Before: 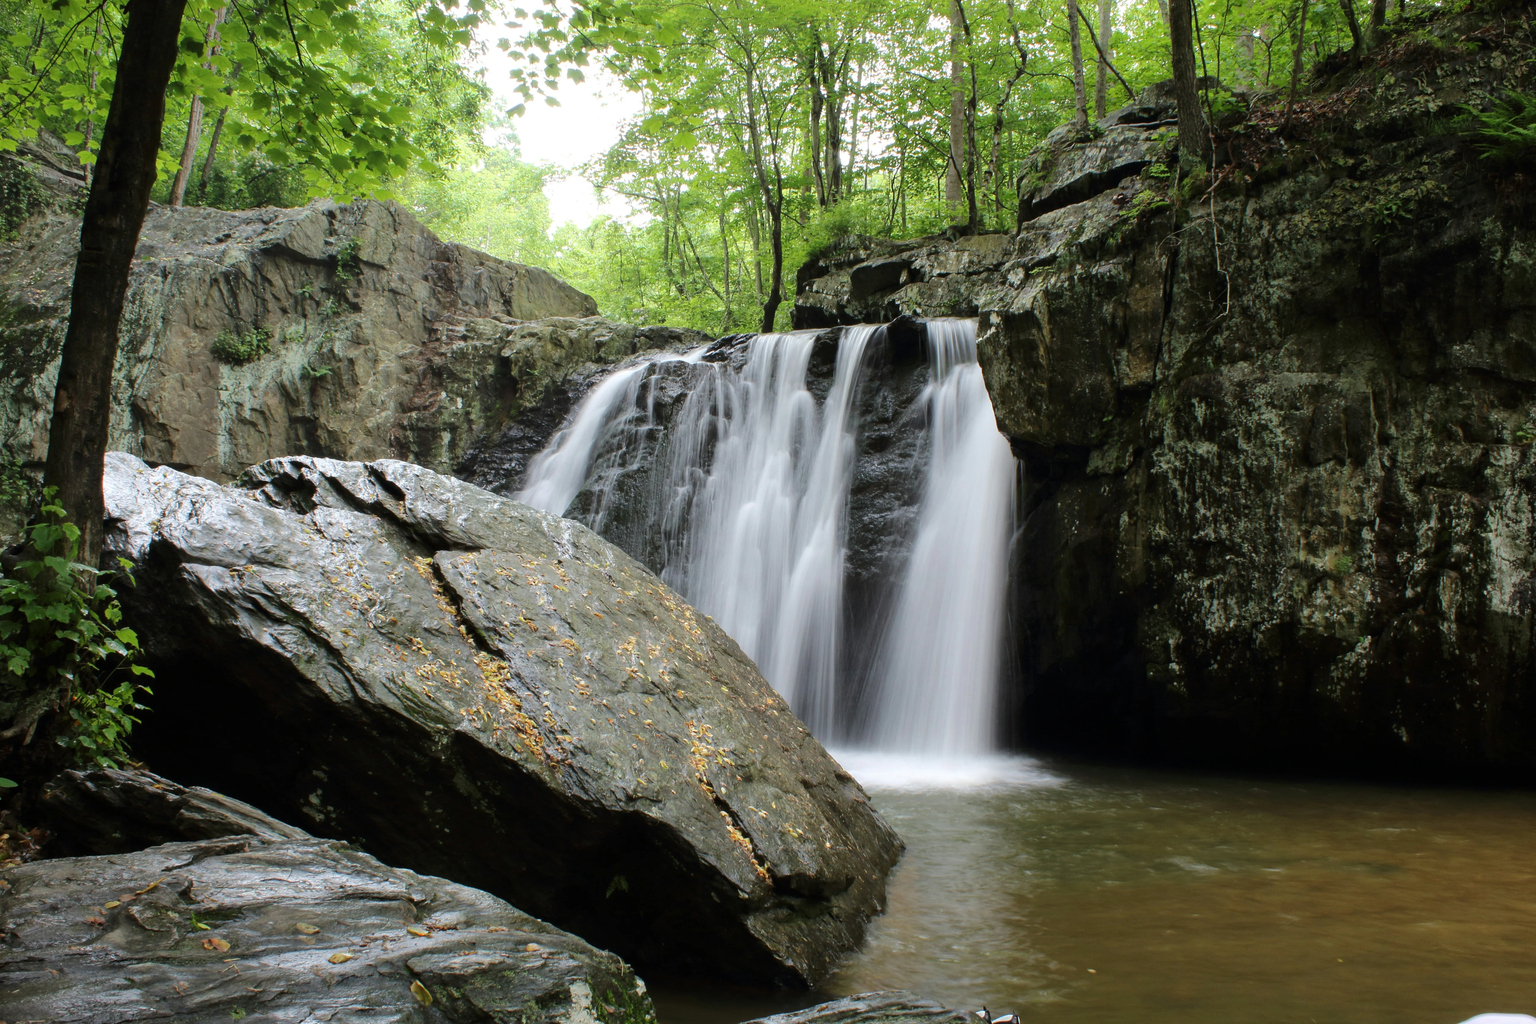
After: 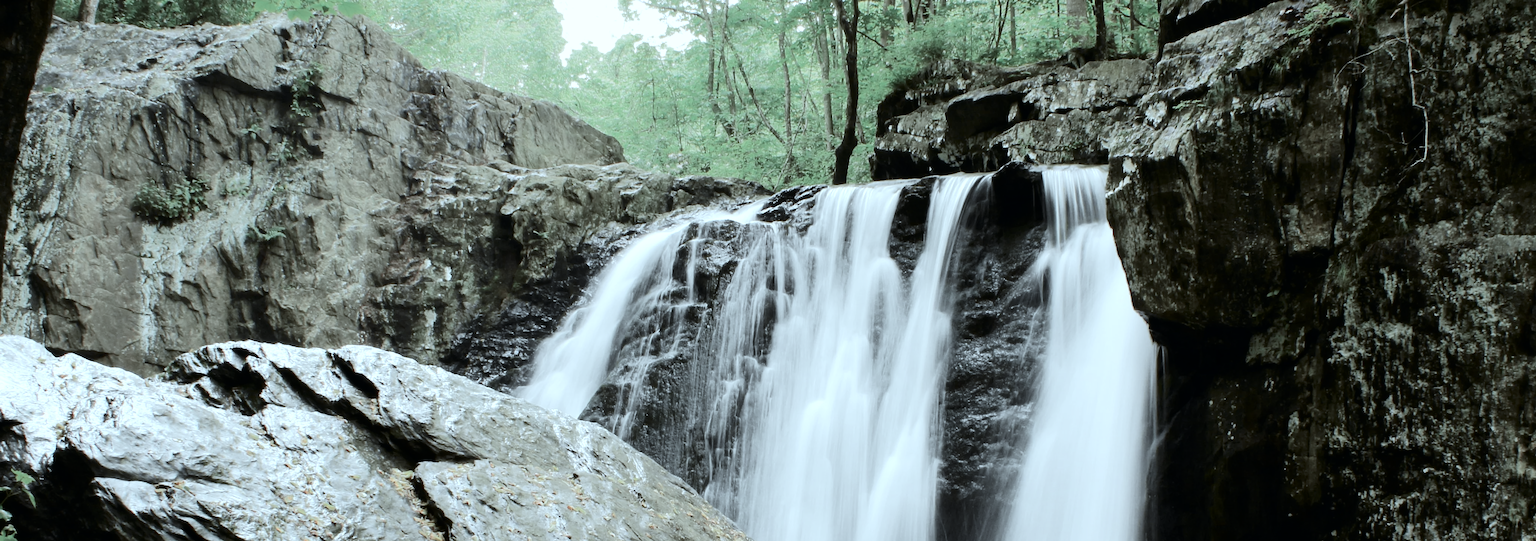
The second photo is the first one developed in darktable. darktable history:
color correction: highlights a* -12.64, highlights b* -18.1, saturation 0.7
tone curve: curves: ch0 [(0, 0) (0.037, 0.011) (0.135, 0.093) (0.266, 0.281) (0.461, 0.555) (0.581, 0.716) (0.675, 0.793) (0.767, 0.849) (0.91, 0.924) (1, 0.979)]; ch1 [(0, 0) (0.292, 0.278) (0.419, 0.423) (0.493, 0.492) (0.506, 0.5) (0.534, 0.529) (0.562, 0.562) (0.641, 0.663) (0.754, 0.76) (1, 1)]; ch2 [(0, 0) (0.294, 0.3) (0.361, 0.372) (0.429, 0.445) (0.478, 0.486) (0.502, 0.498) (0.518, 0.522) (0.531, 0.549) (0.561, 0.579) (0.64, 0.645) (0.7, 0.7) (0.861, 0.808) (1, 0.951)], color space Lab, independent channels, preserve colors none
crop: left 7.036%, top 18.398%, right 14.379%, bottom 40.043%
color zones: curves: ch0 [(0, 0.5) (0.125, 0.4) (0.25, 0.5) (0.375, 0.4) (0.5, 0.4) (0.625, 0.6) (0.75, 0.6) (0.875, 0.5)]; ch1 [(0, 0.35) (0.125, 0.45) (0.25, 0.35) (0.375, 0.35) (0.5, 0.35) (0.625, 0.35) (0.75, 0.45) (0.875, 0.35)]; ch2 [(0, 0.6) (0.125, 0.5) (0.25, 0.5) (0.375, 0.6) (0.5, 0.6) (0.625, 0.5) (0.75, 0.5) (0.875, 0.5)]
